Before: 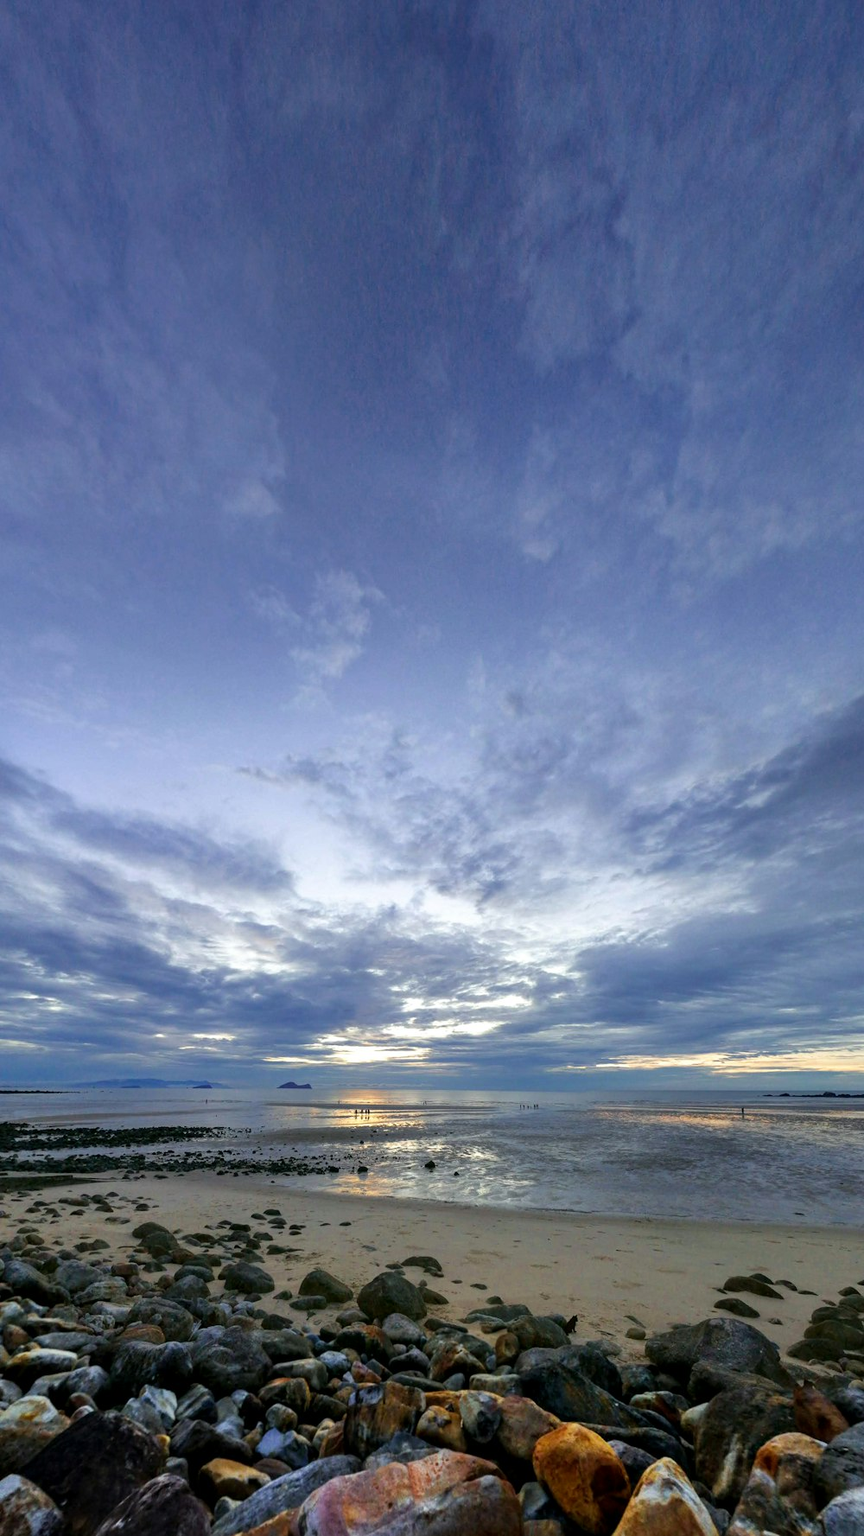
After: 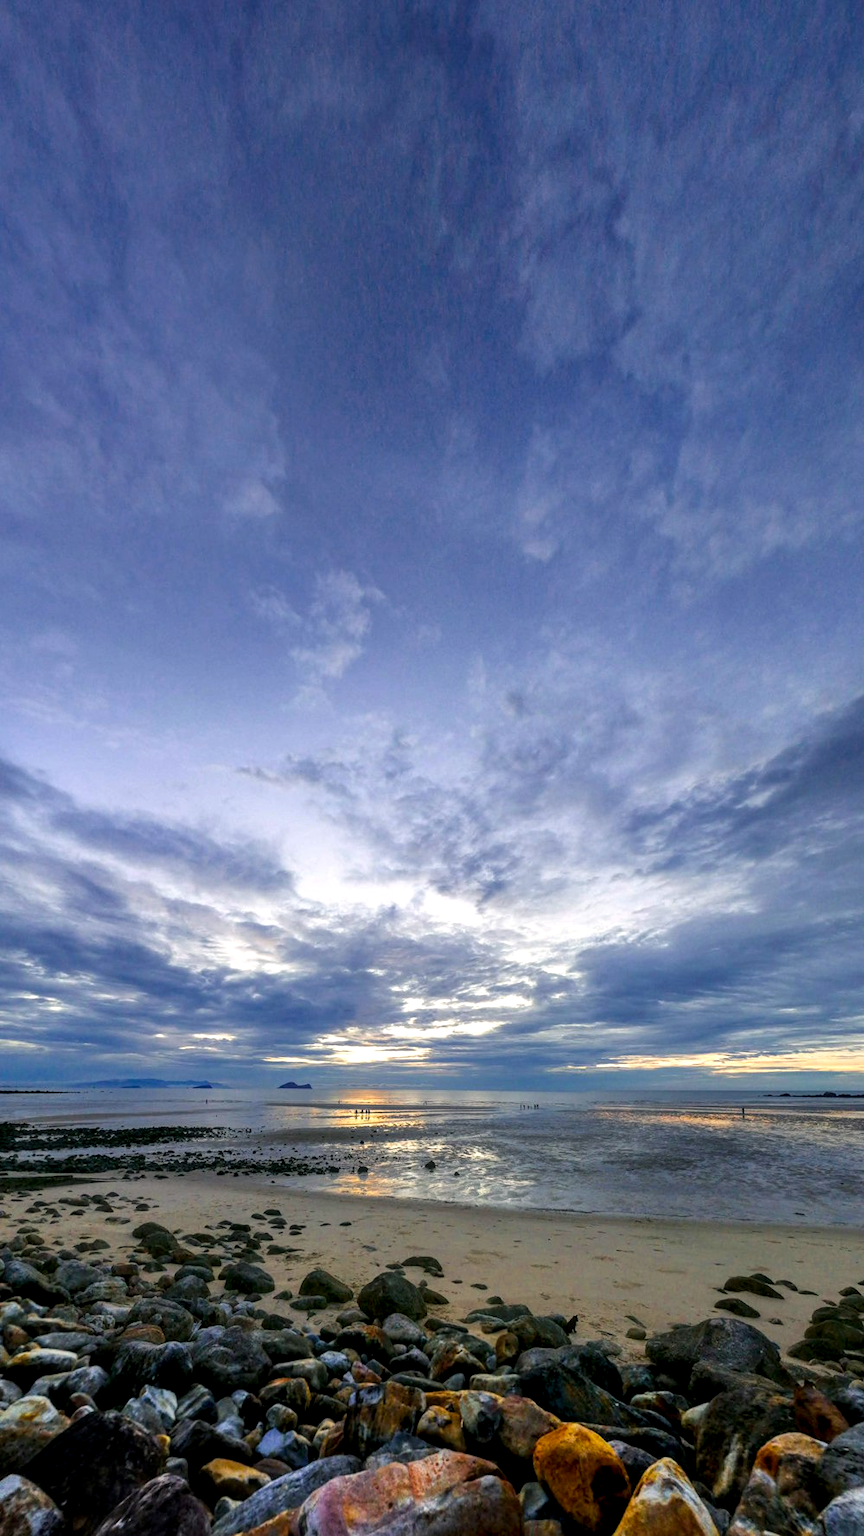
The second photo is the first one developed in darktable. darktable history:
color balance rgb: shadows lift › luminance -10.16%, highlights gain › chroma 1.39%, highlights gain › hue 52.06°, perceptual saturation grading › global saturation 24.977%
haze removal: strength -0.042, compatibility mode true, adaptive false
local contrast: detail 130%
